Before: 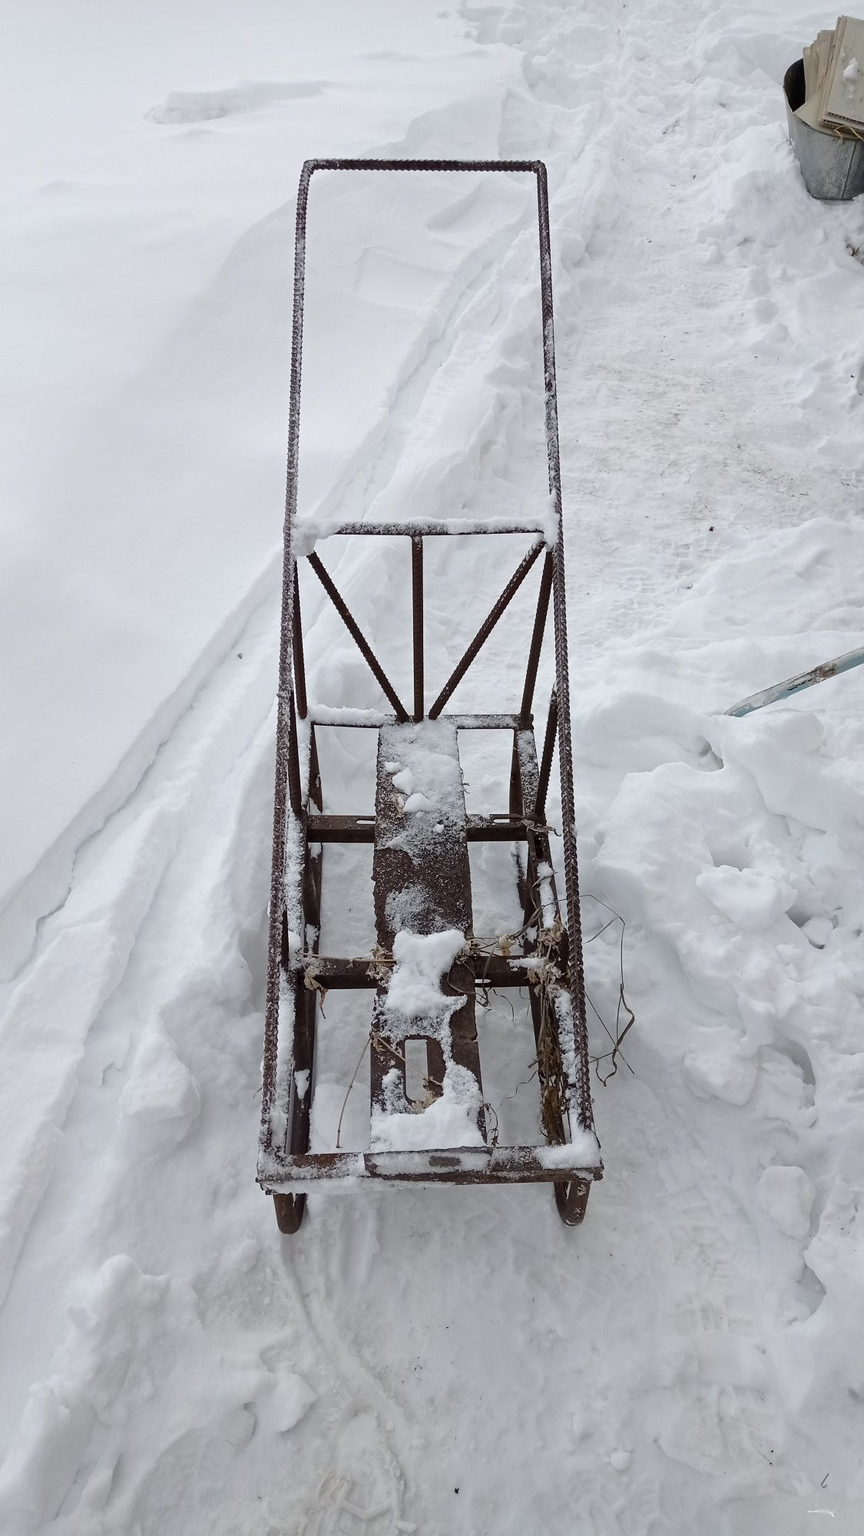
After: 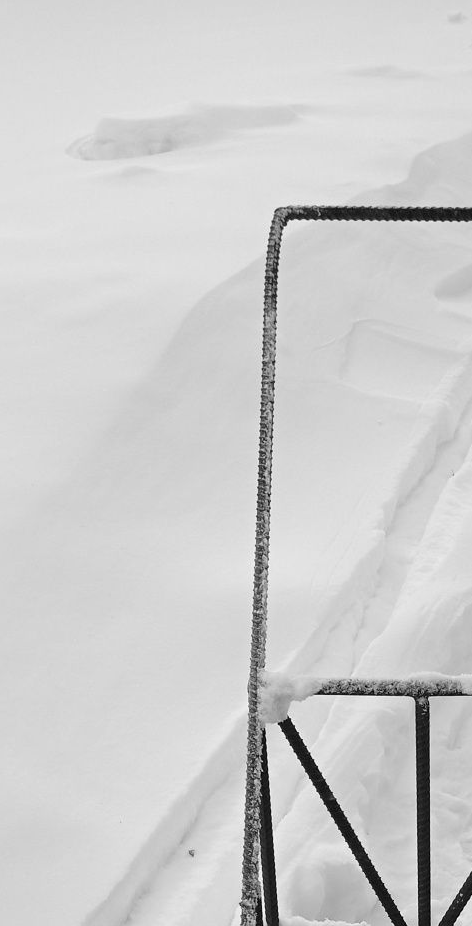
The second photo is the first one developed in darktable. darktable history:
monochrome: on, module defaults
crop and rotate: left 10.817%, top 0.062%, right 47.194%, bottom 53.626%
